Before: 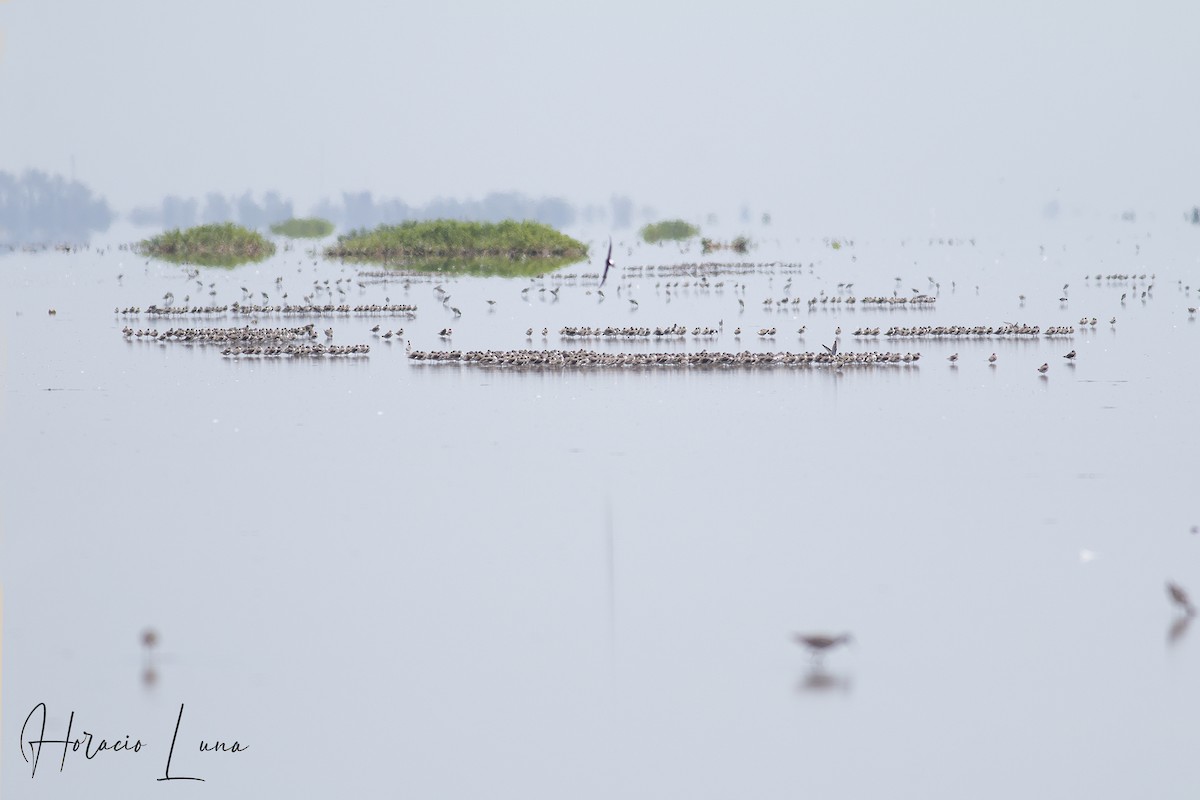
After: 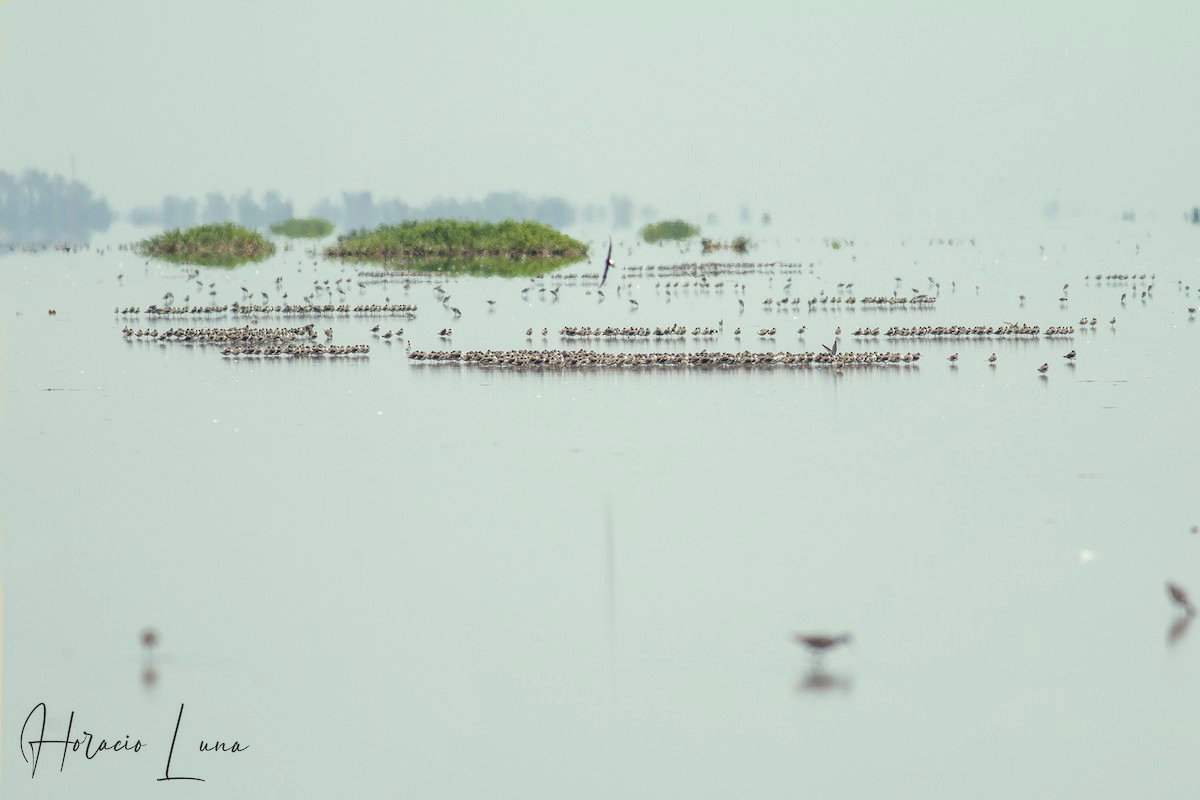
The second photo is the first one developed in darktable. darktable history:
color correction: highlights a* -5.94, highlights b* 11.19
local contrast: on, module defaults
